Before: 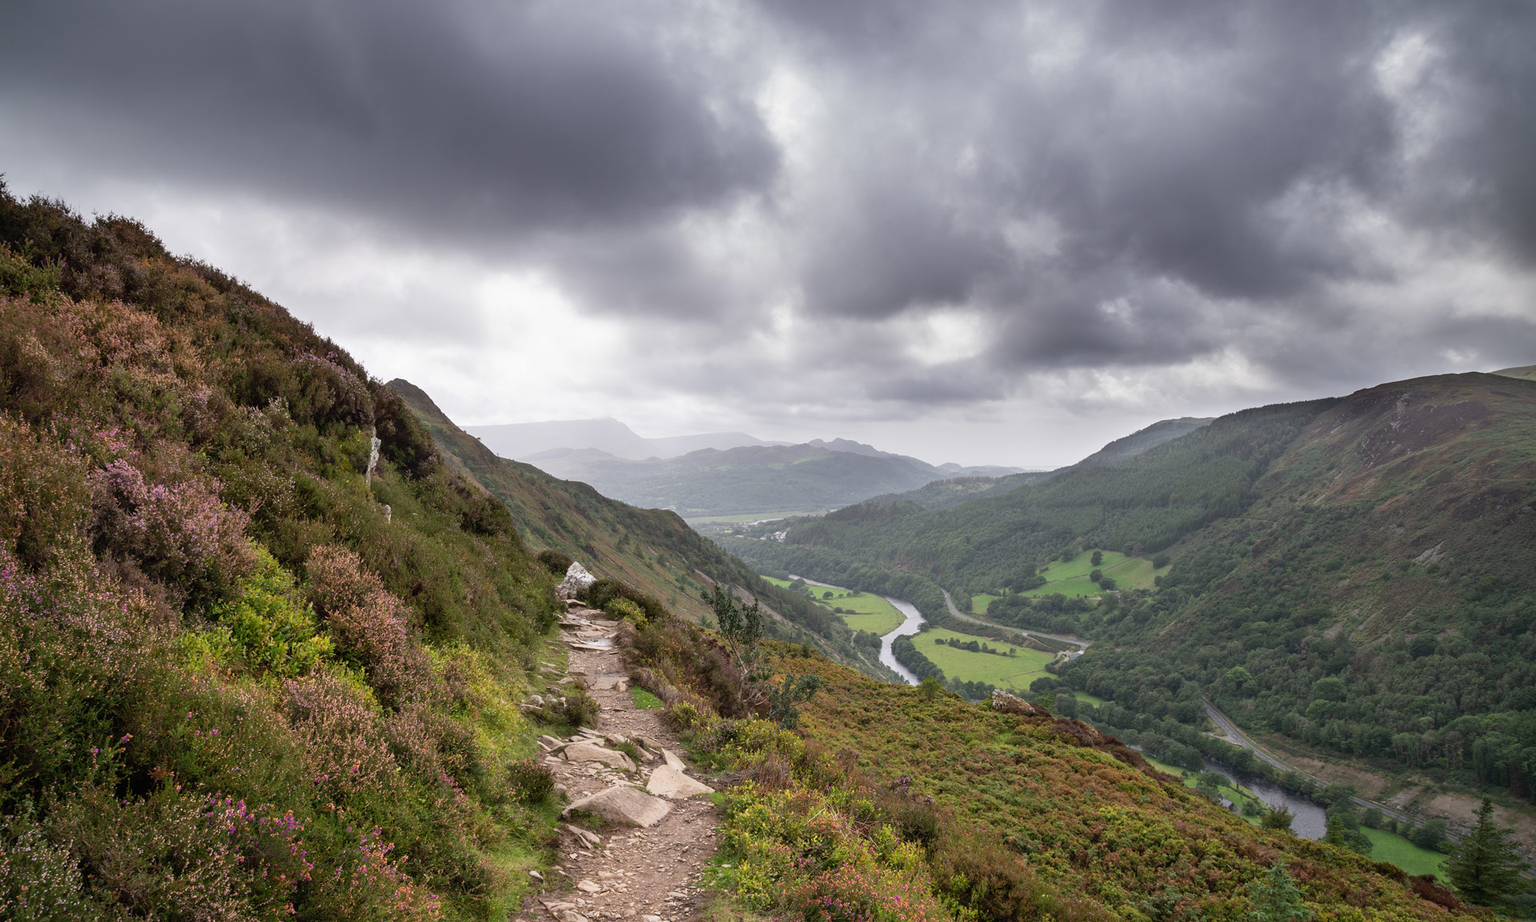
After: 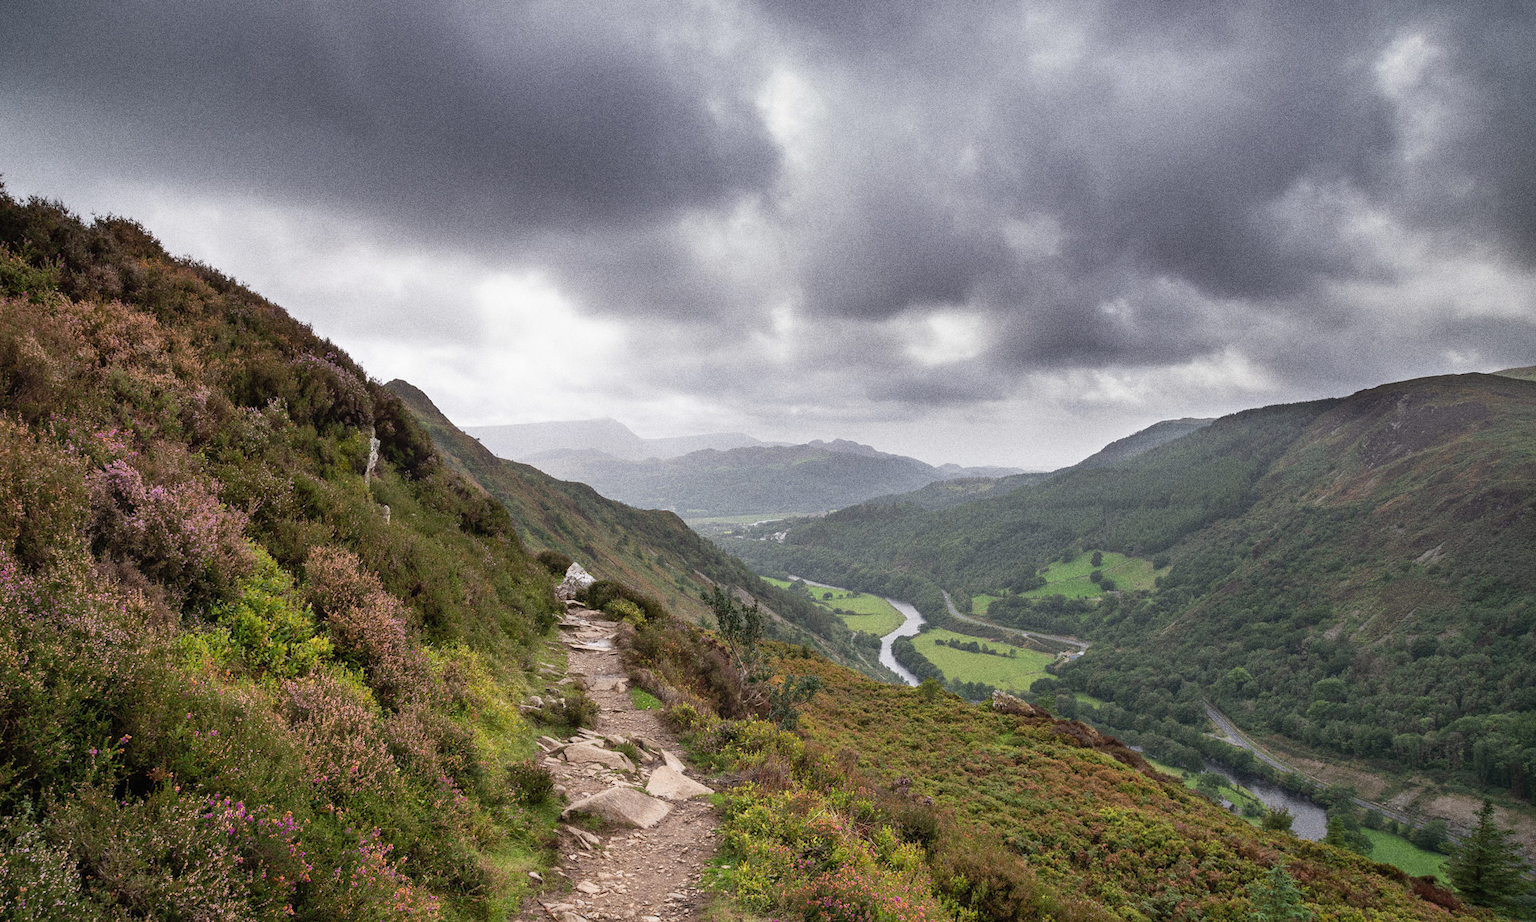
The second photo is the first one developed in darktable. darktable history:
crop and rotate: left 0.126%
grain: coarseness 0.09 ISO, strength 40%
shadows and highlights: radius 125.46, shadows 30.51, highlights -30.51, low approximation 0.01, soften with gaussian
